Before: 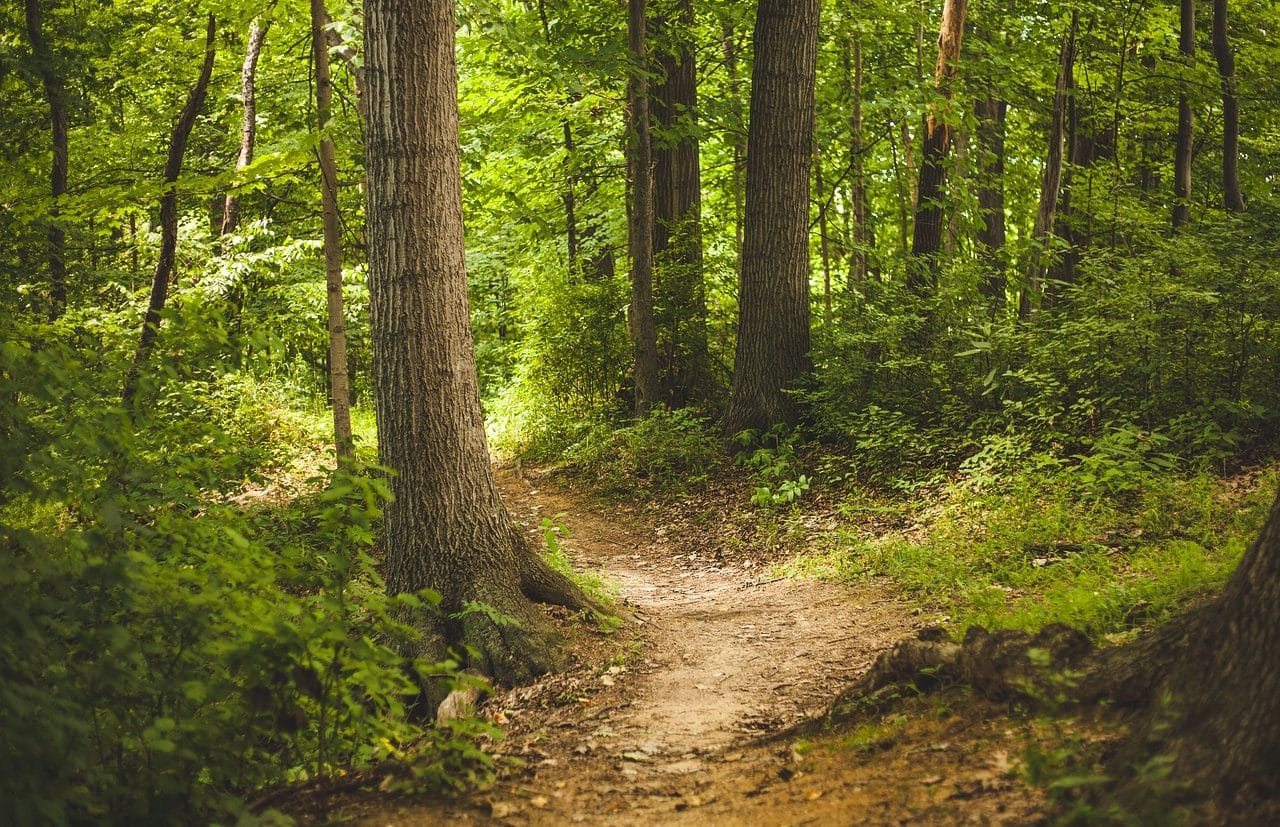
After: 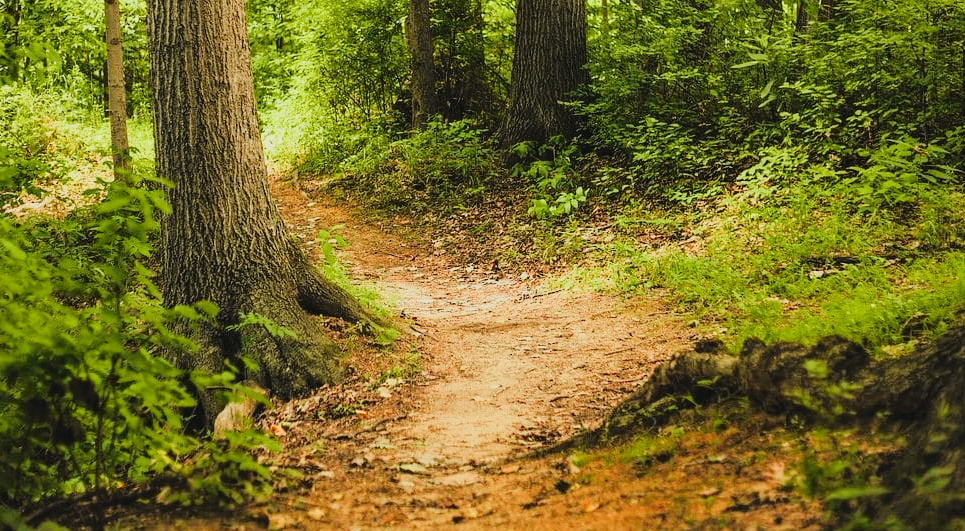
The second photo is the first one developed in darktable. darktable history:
tone curve: curves: ch0 [(0, 0.013) (0.137, 0.121) (0.326, 0.386) (0.489, 0.573) (0.663, 0.749) (0.854, 0.897) (1, 0.974)]; ch1 [(0, 0) (0.366, 0.367) (0.475, 0.453) (0.494, 0.493) (0.504, 0.497) (0.544, 0.579) (0.562, 0.619) (0.622, 0.694) (1, 1)]; ch2 [(0, 0) (0.333, 0.346) (0.375, 0.375) (0.424, 0.43) (0.476, 0.492) (0.502, 0.503) (0.533, 0.541) (0.572, 0.615) (0.605, 0.656) (0.641, 0.709) (1, 1)], color space Lab, independent channels, preserve colors none
crop and rotate: left 17.429%, top 34.873%, right 7.18%, bottom 0.902%
filmic rgb: black relative exposure -8.01 EV, white relative exposure 4.03 EV, hardness 4.18, color science v4 (2020)
exposure: black level correction 0.001, compensate exposure bias true, compensate highlight preservation false
